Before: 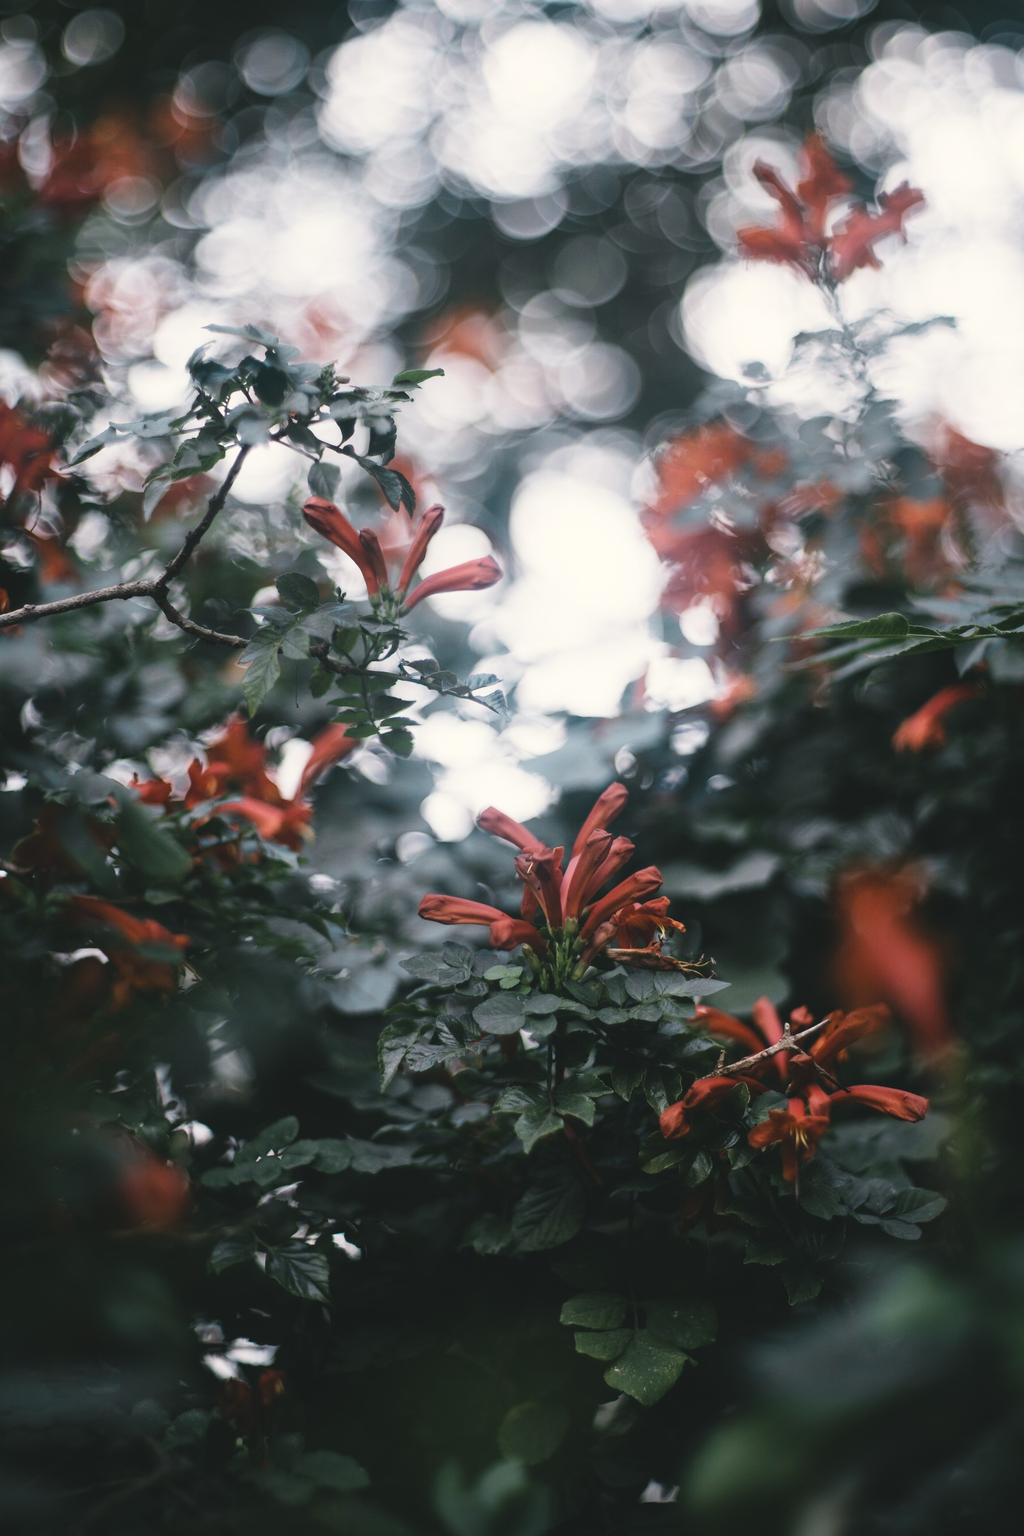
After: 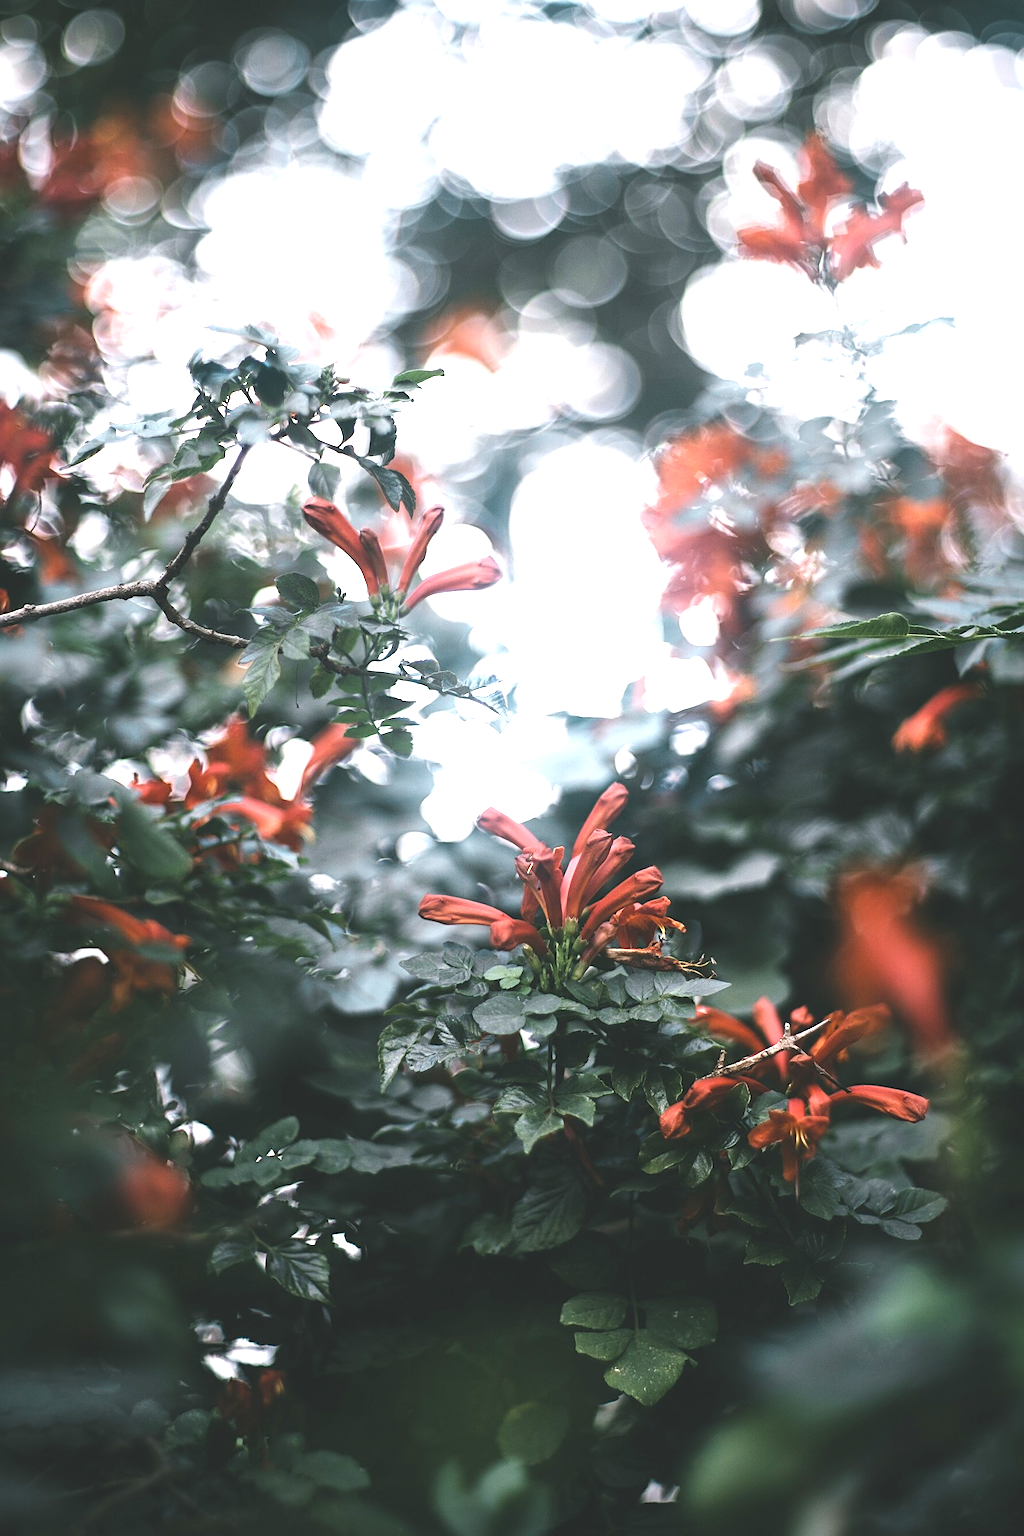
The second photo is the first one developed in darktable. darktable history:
exposure: black level correction 0, exposure 1.173 EV, compensate exposure bias true, compensate highlight preservation false
sharpen: on, module defaults
